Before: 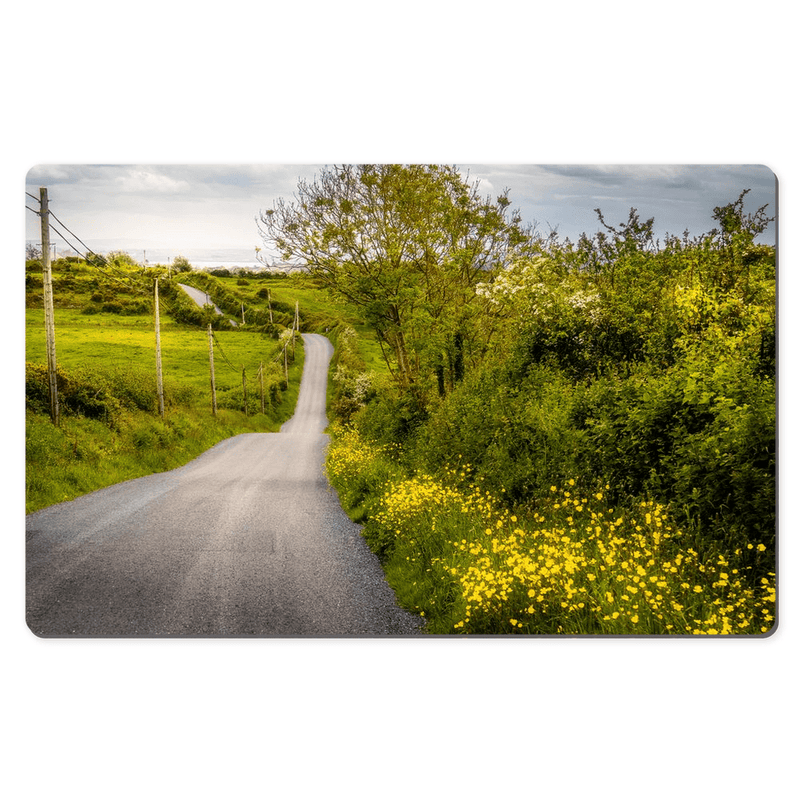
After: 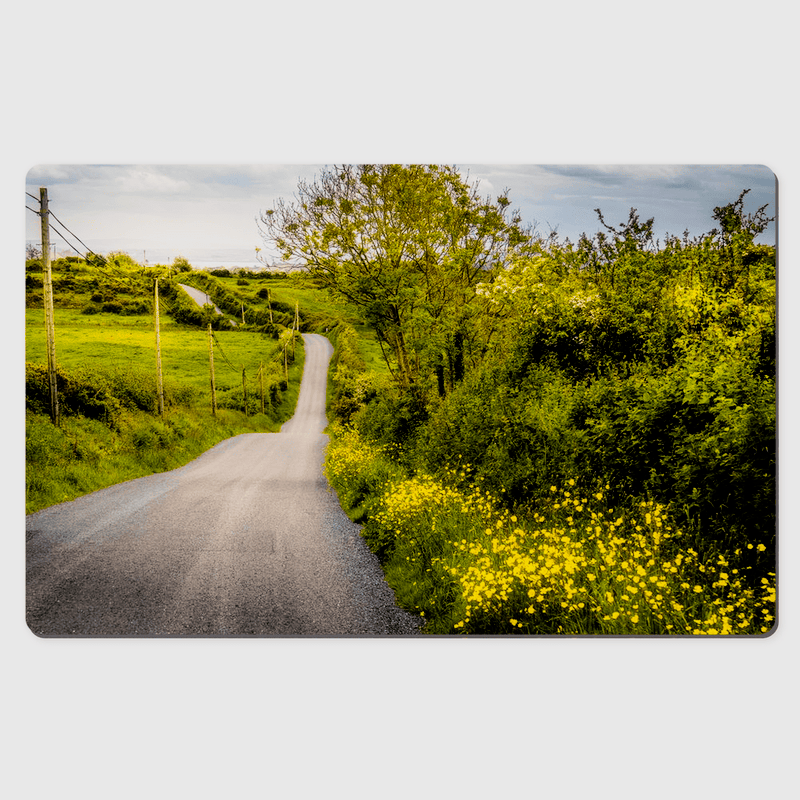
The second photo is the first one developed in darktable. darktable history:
filmic rgb: black relative exposure -5 EV, white relative exposure 3.5 EV, hardness 3.19, contrast 1.2, highlights saturation mix -50%
color balance rgb: linear chroma grading › global chroma 15%, perceptual saturation grading › global saturation 30%
